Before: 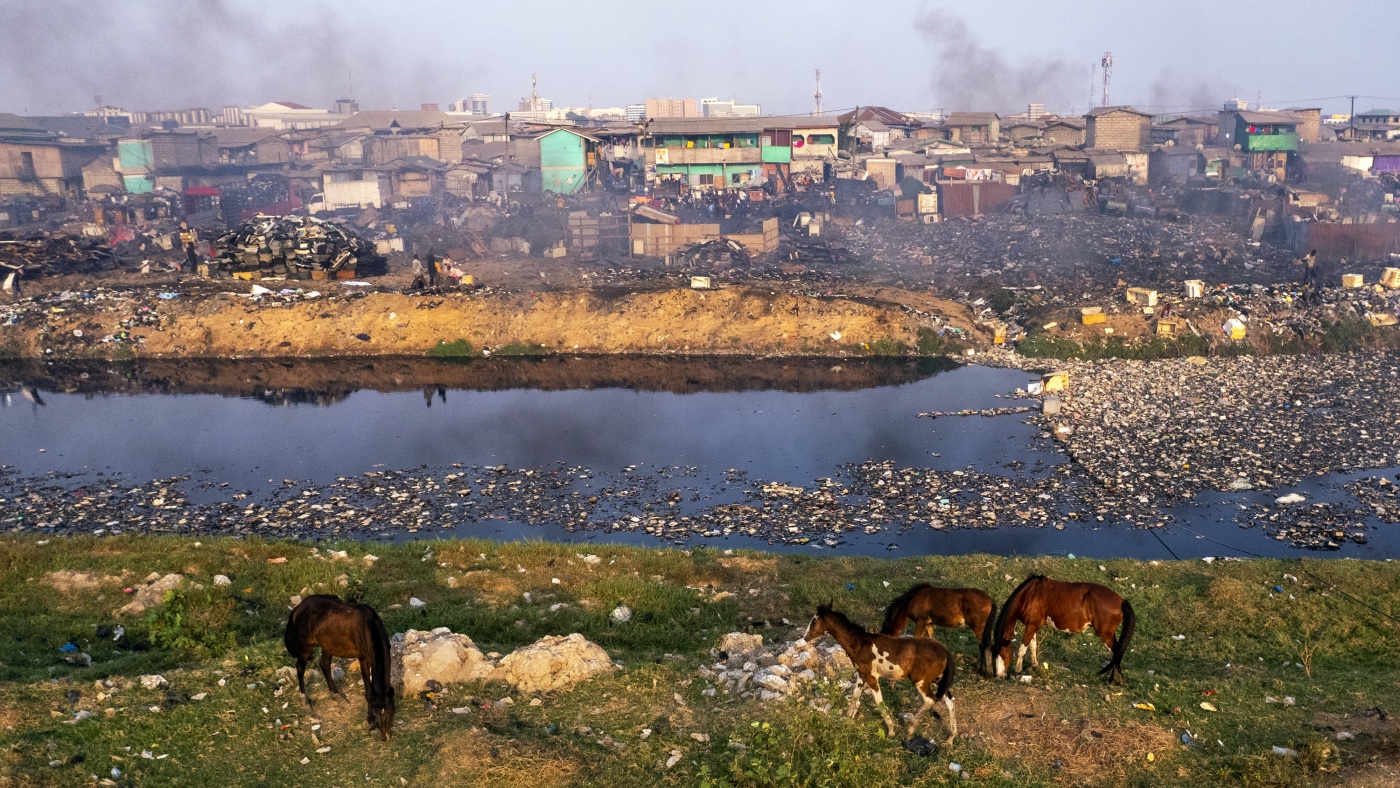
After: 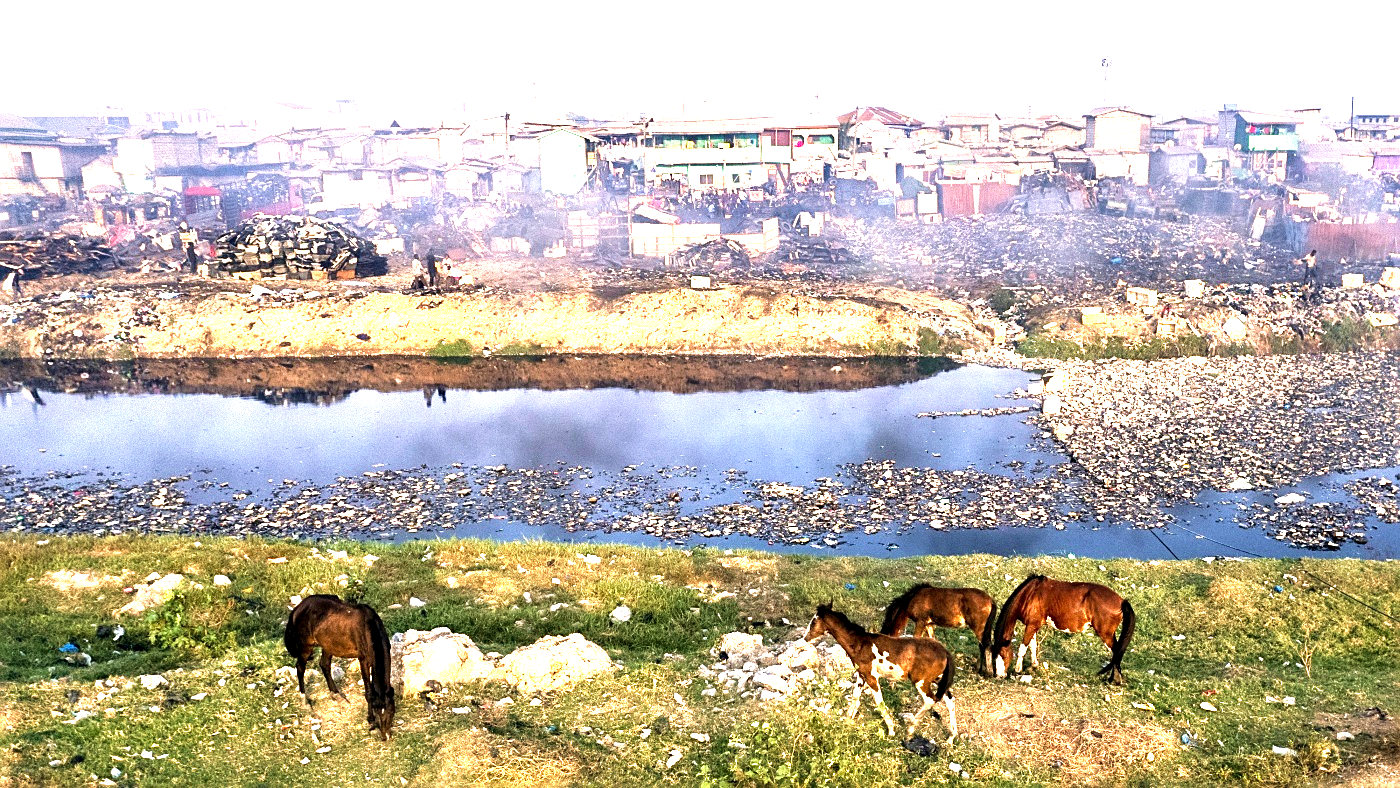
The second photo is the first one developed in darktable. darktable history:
exposure: black level correction 0, exposure 0.681 EV, compensate exposure bias true, compensate highlight preservation false
contrast equalizer: y [[0.514, 0.573, 0.581, 0.508, 0.5, 0.5], [0.5 ×6], [0.5 ×6], [0 ×6], [0 ×6]]
sharpen: on, module defaults
velvia: on, module defaults
